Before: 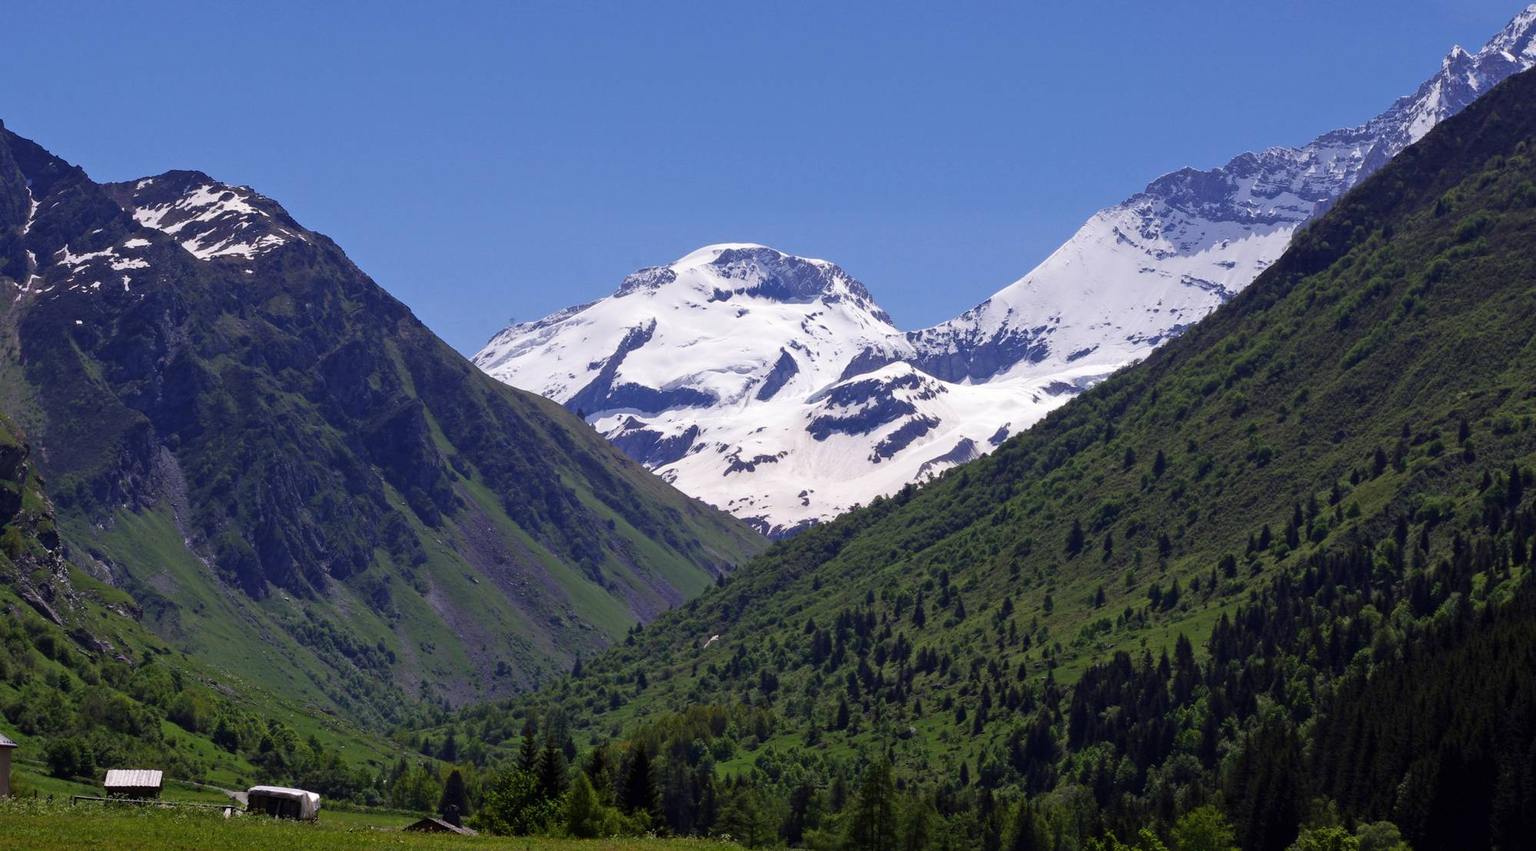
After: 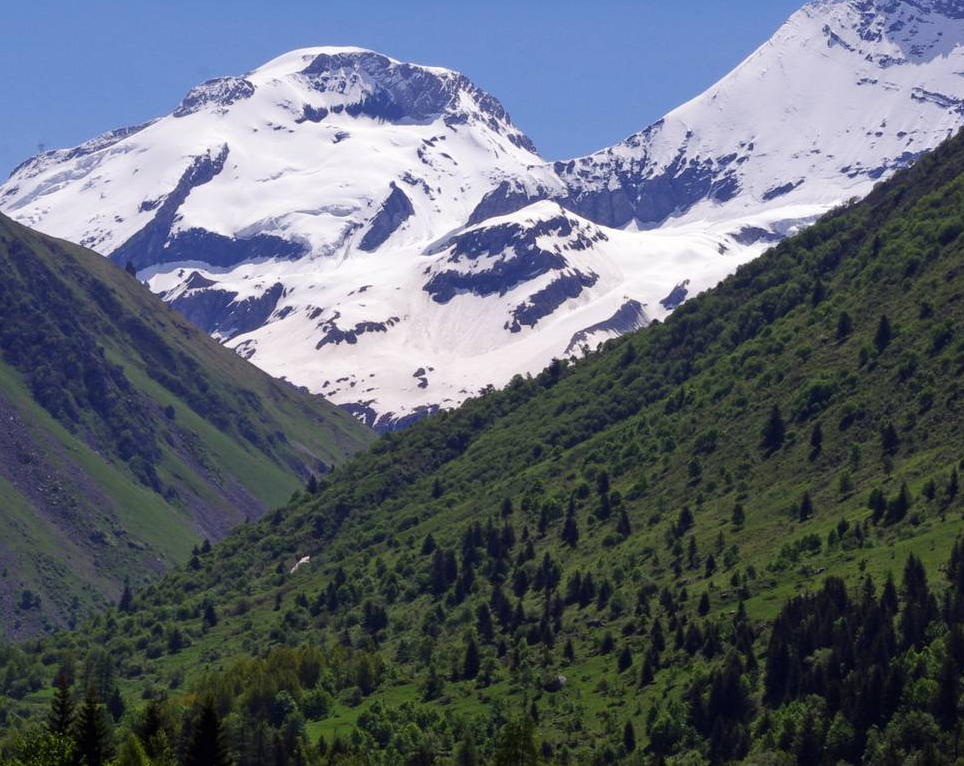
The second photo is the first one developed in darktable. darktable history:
crop: left 31.308%, top 24.442%, right 20.41%, bottom 6.338%
